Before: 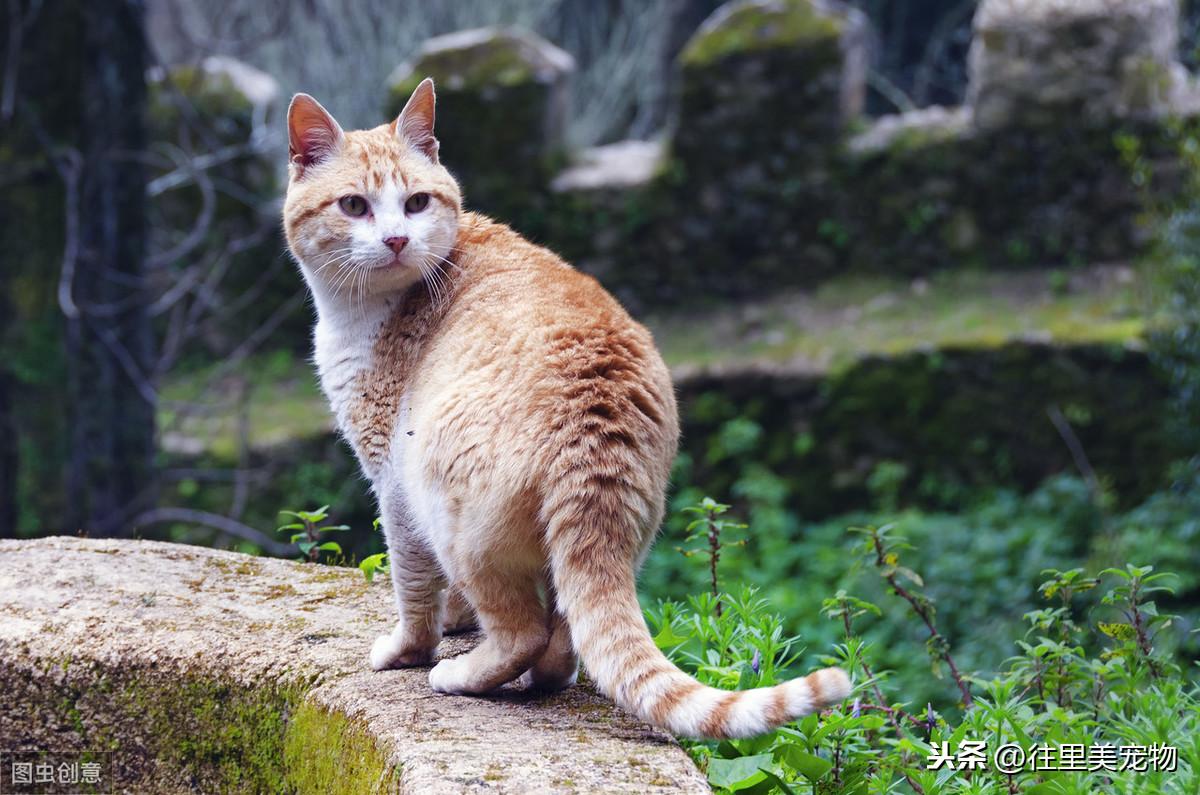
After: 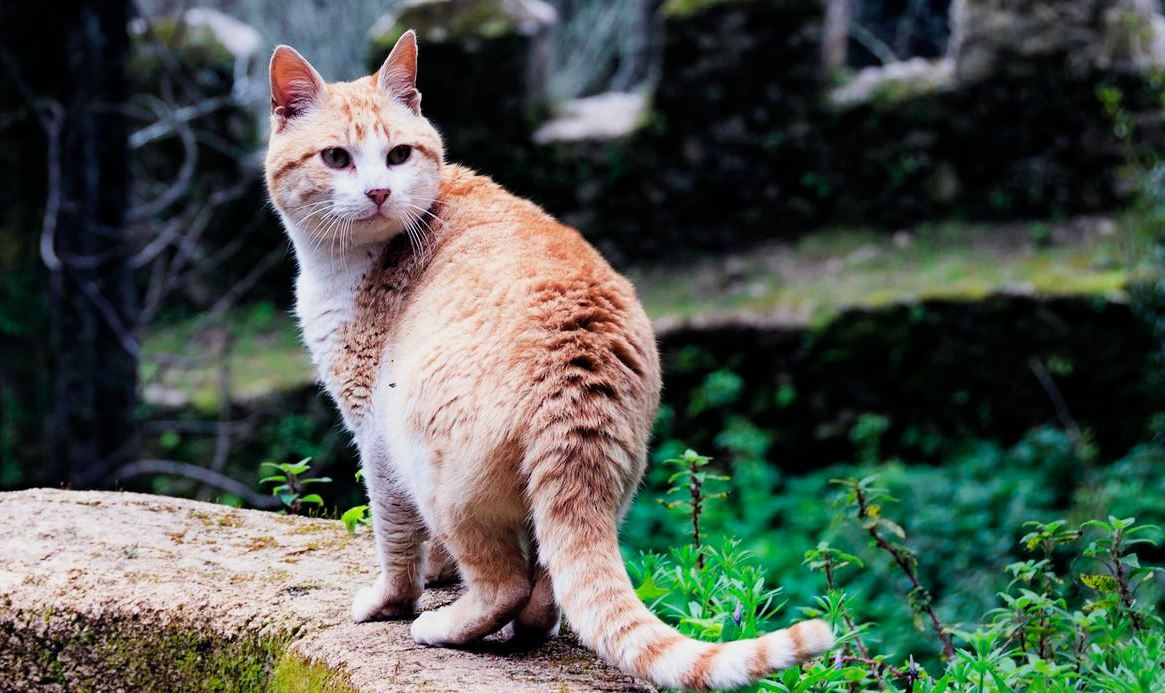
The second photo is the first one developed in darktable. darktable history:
crop: left 1.507%, top 6.147%, right 1.379%, bottom 6.637%
filmic rgb: black relative exposure -16 EV, white relative exposure 6.29 EV, hardness 5.1, contrast 1.35
